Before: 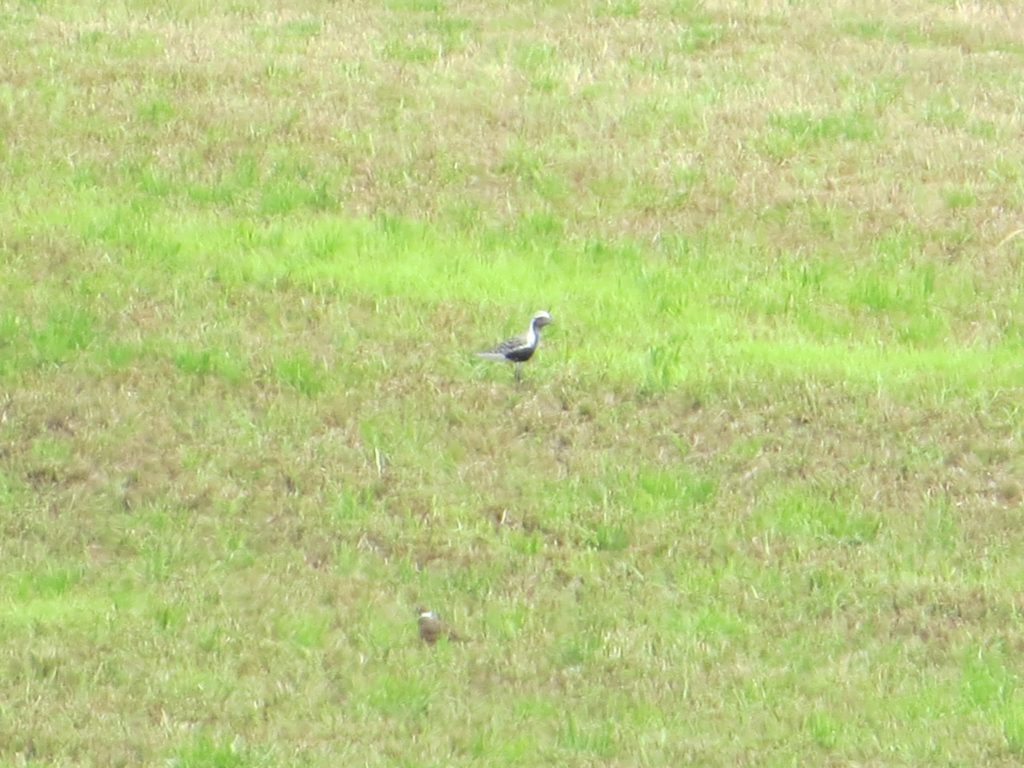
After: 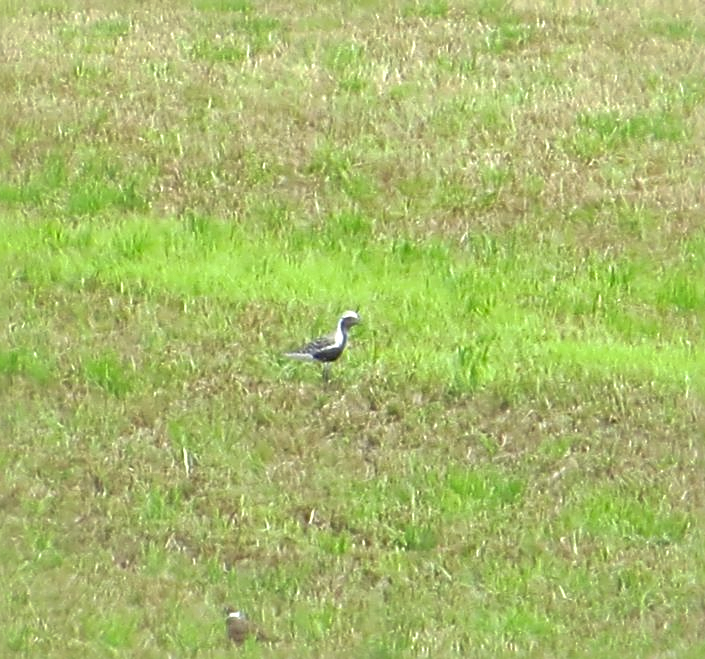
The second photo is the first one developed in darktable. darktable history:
shadows and highlights: on, module defaults
sharpen: radius 3.049, amount 0.755
crop: left 18.767%, right 12.378%, bottom 14.16%
